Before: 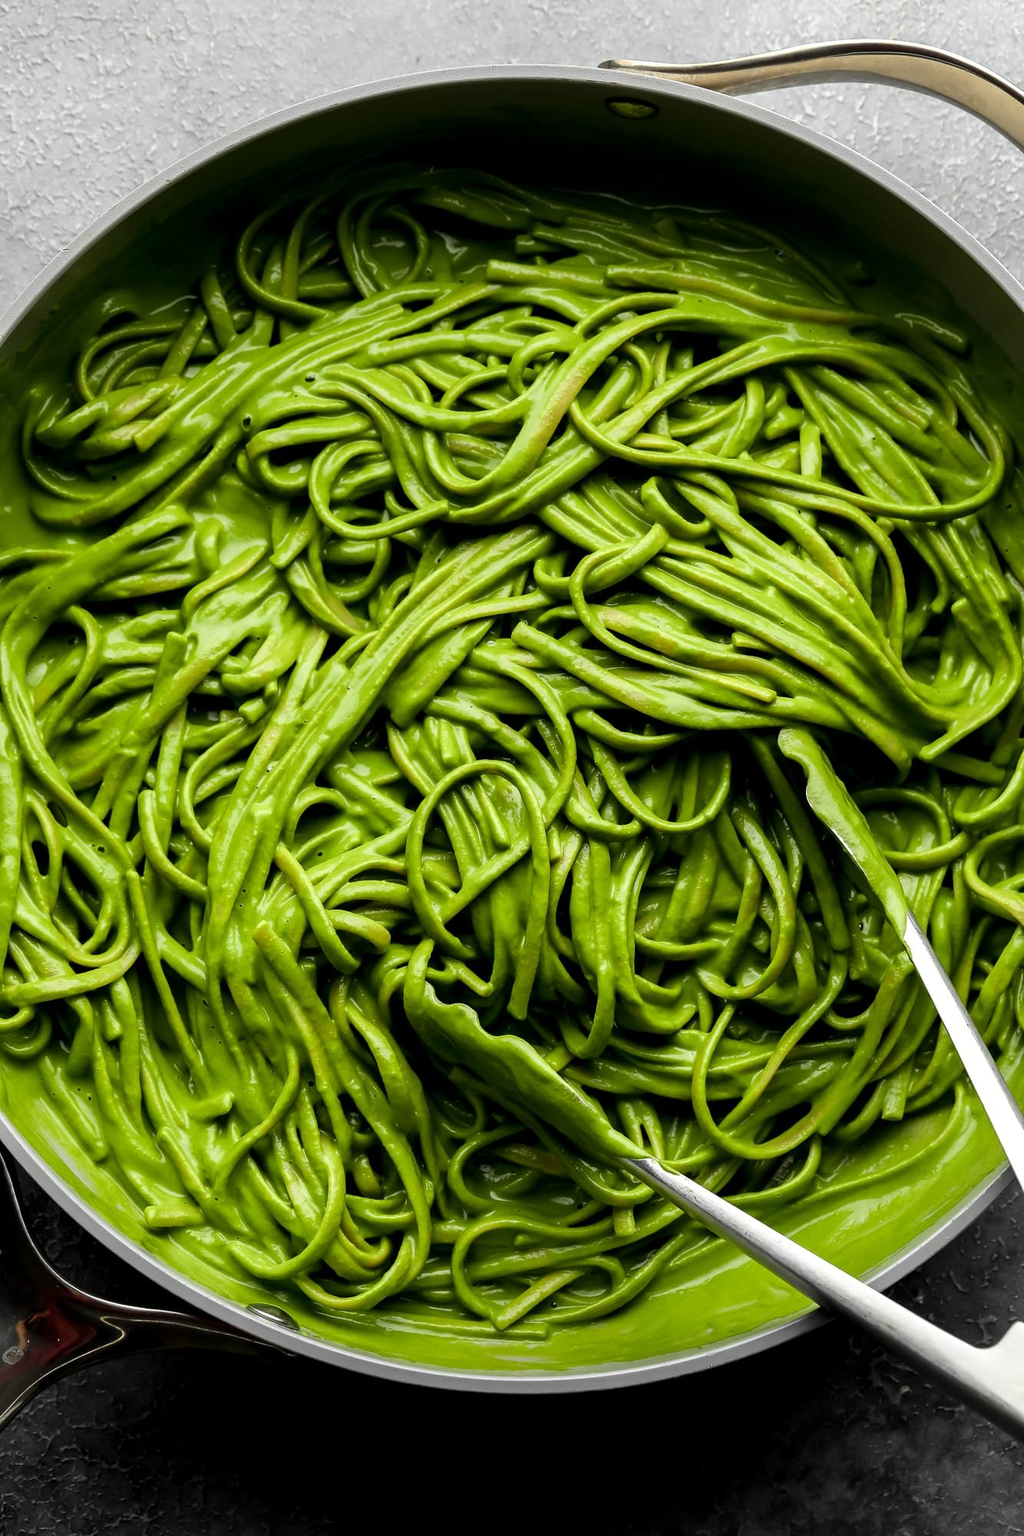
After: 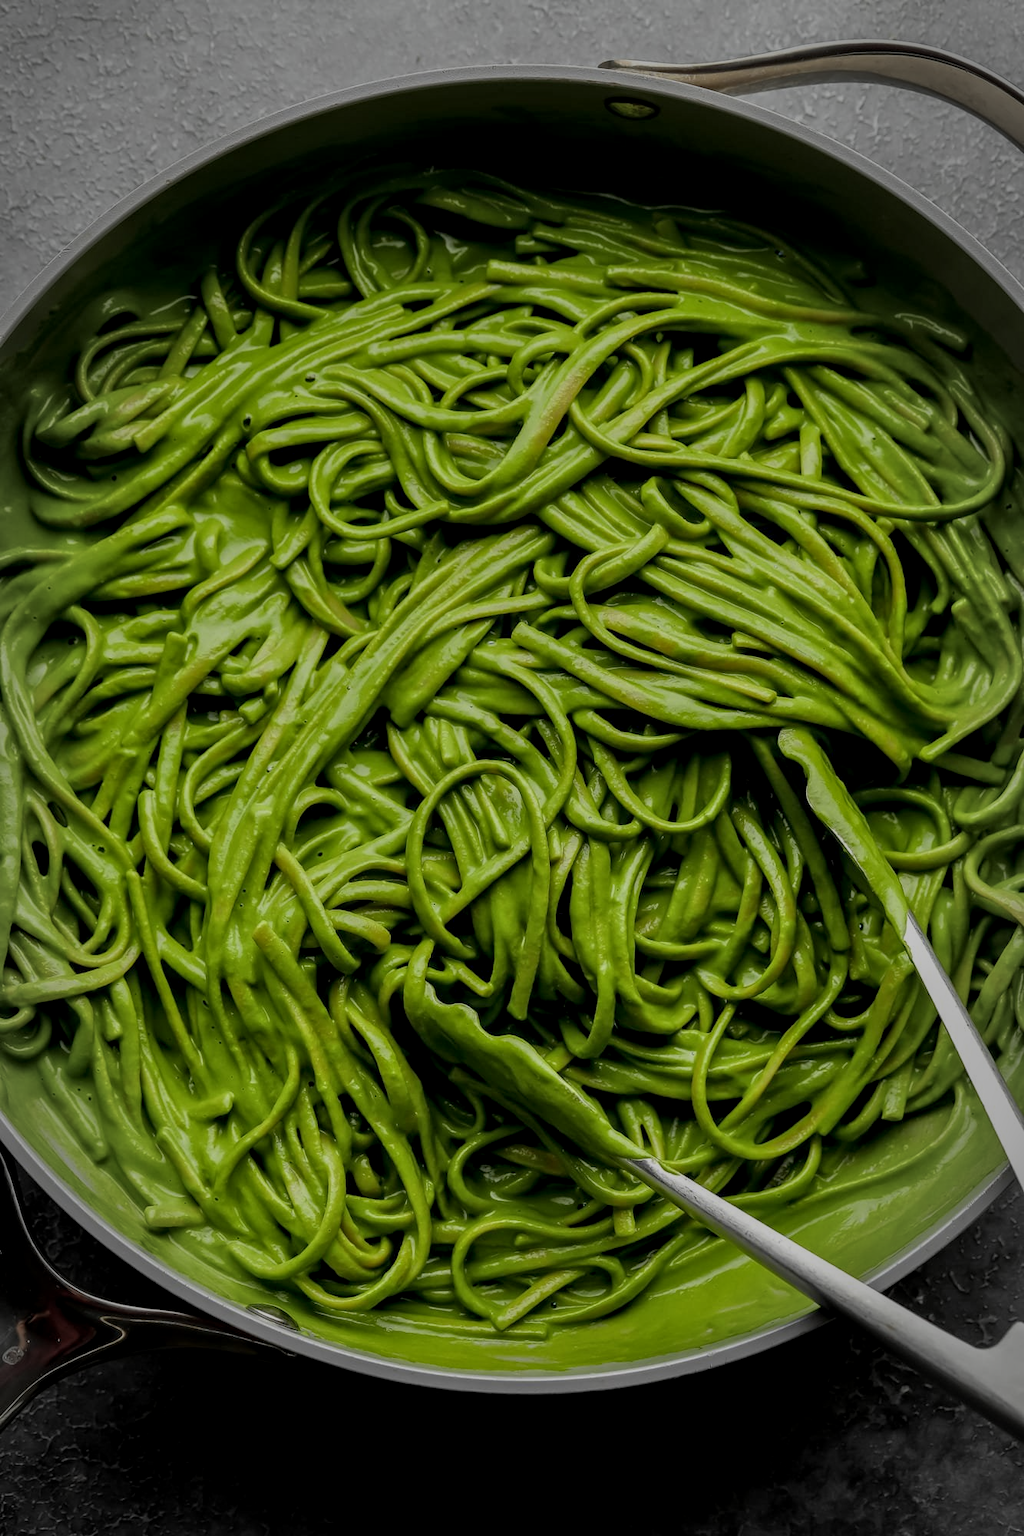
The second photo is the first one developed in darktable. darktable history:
local contrast: on, module defaults
tone equalizer: -8 EV -0.039 EV, -7 EV 0.03 EV, -6 EV -0.008 EV, -5 EV 0.006 EV, -4 EV -0.039 EV, -3 EV -0.228 EV, -2 EV -0.634 EV, -1 EV -1 EV, +0 EV -0.986 EV, mask exposure compensation -0.495 EV
vignetting: automatic ratio true
